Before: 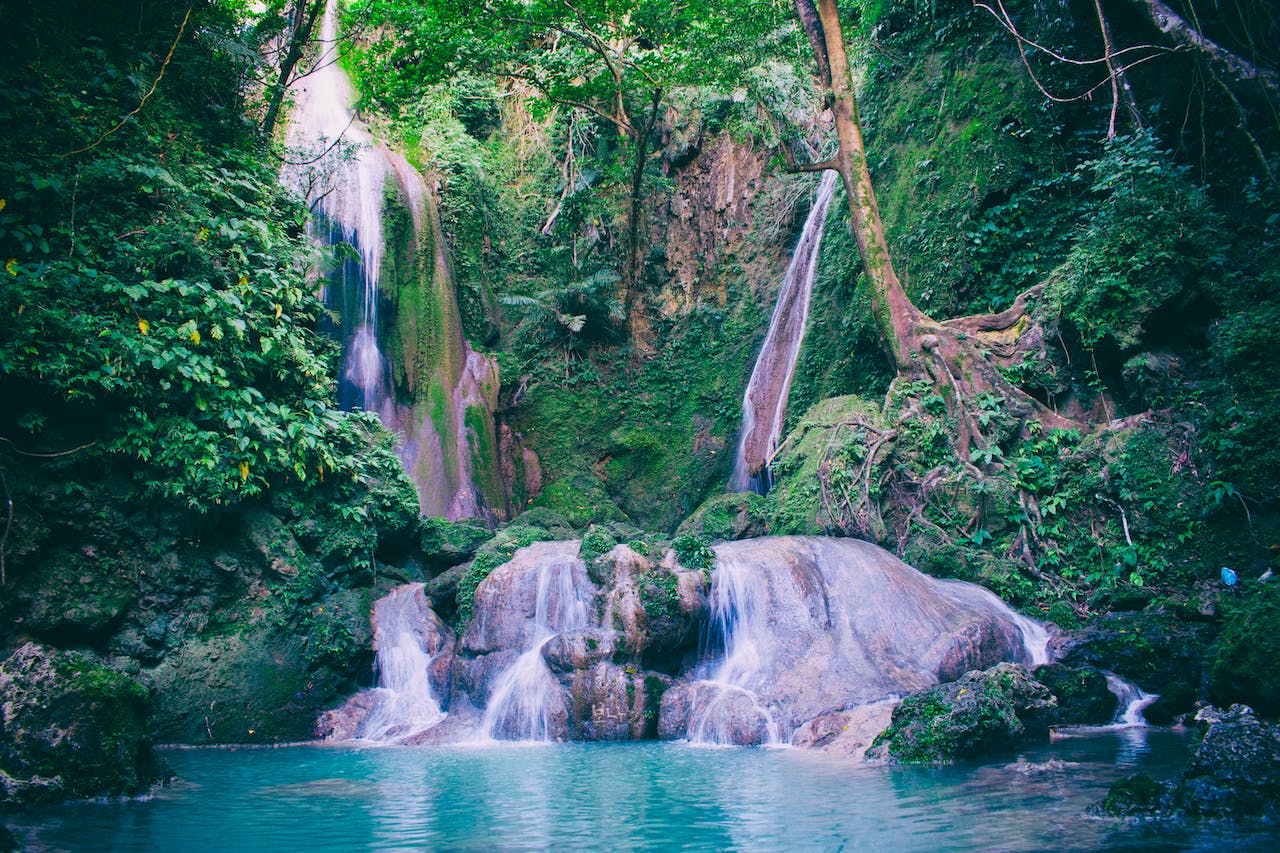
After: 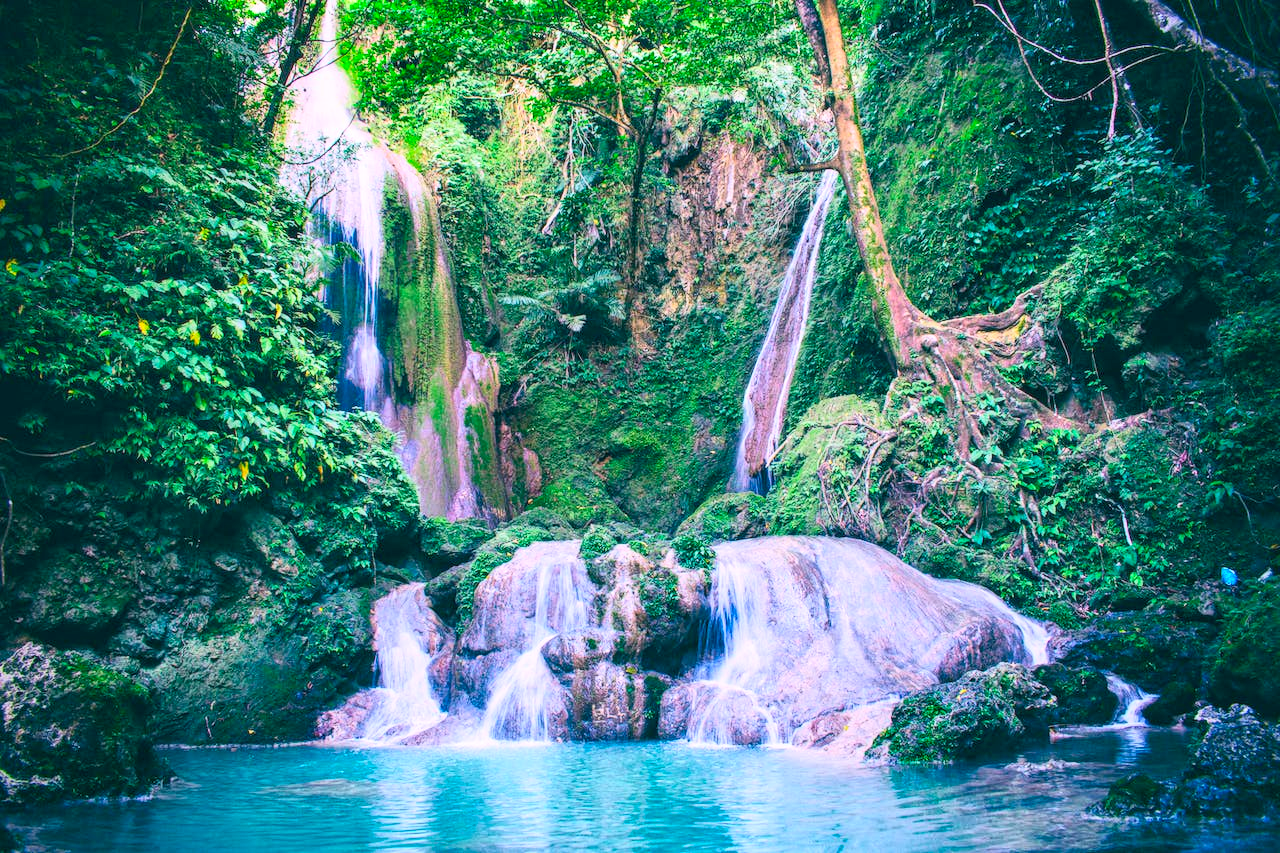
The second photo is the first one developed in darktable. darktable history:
contrast brightness saturation: contrast 0.24, brightness 0.26, saturation 0.39
local contrast: on, module defaults
